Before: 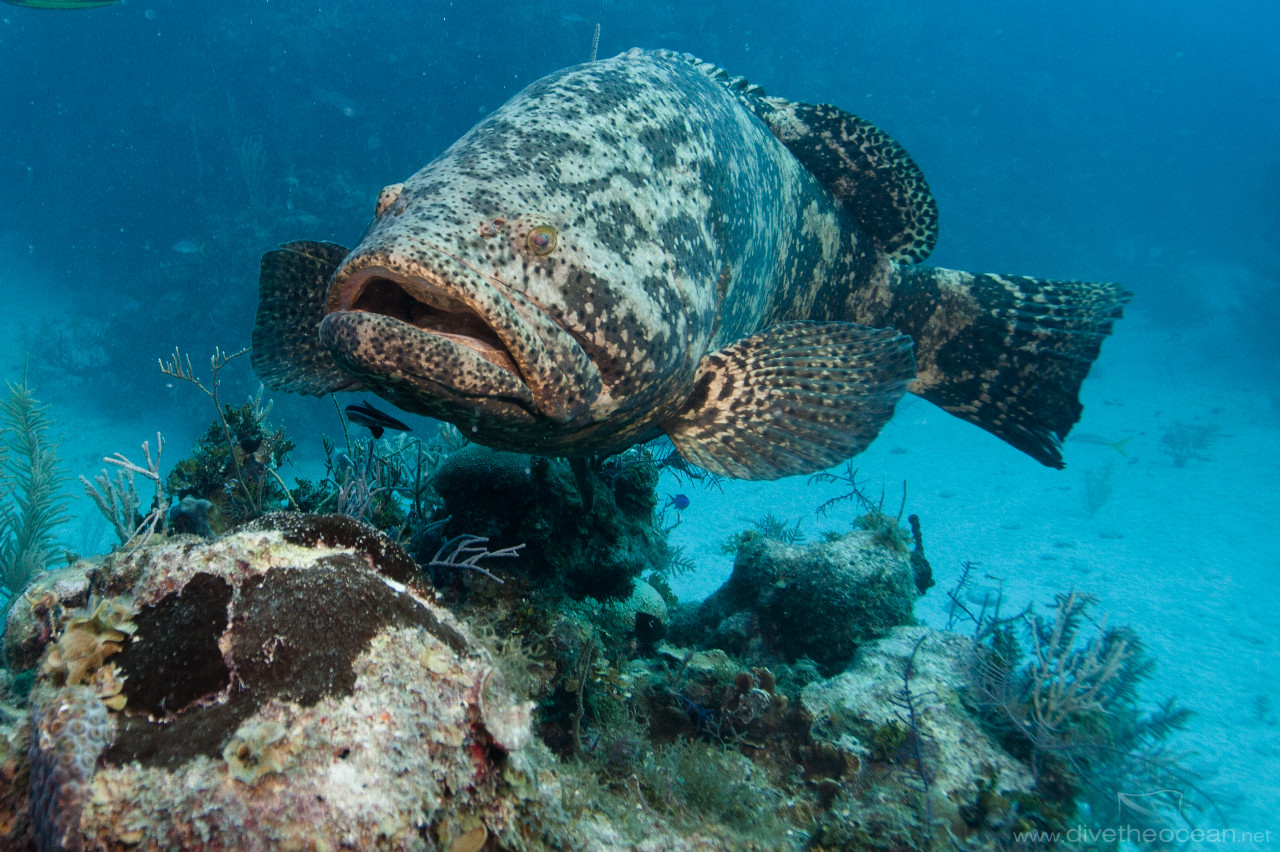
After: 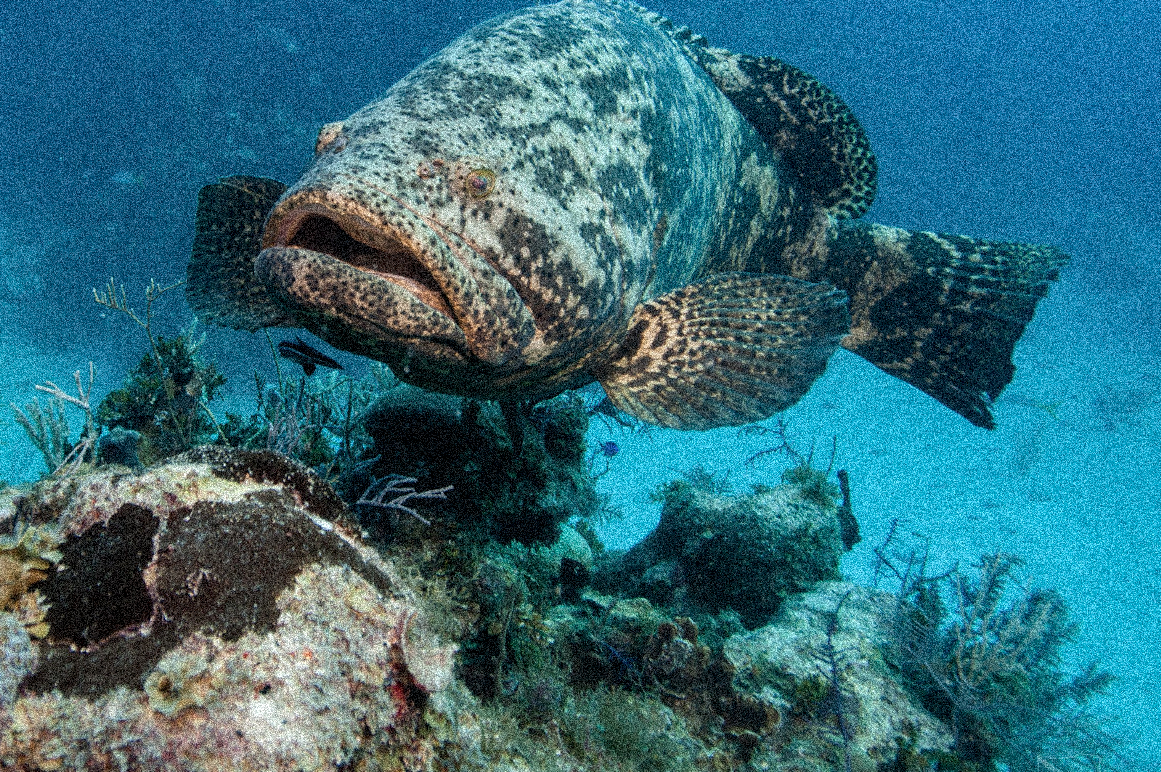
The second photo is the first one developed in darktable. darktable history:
local contrast: detail 130%
crop and rotate: angle -1.96°, left 3.097%, top 4.154%, right 1.586%, bottom 0.529%
shadows and highlights: shadows 30
grain: coarseness 3.75 ISO, strength 100%, mid-tones bias 0%
